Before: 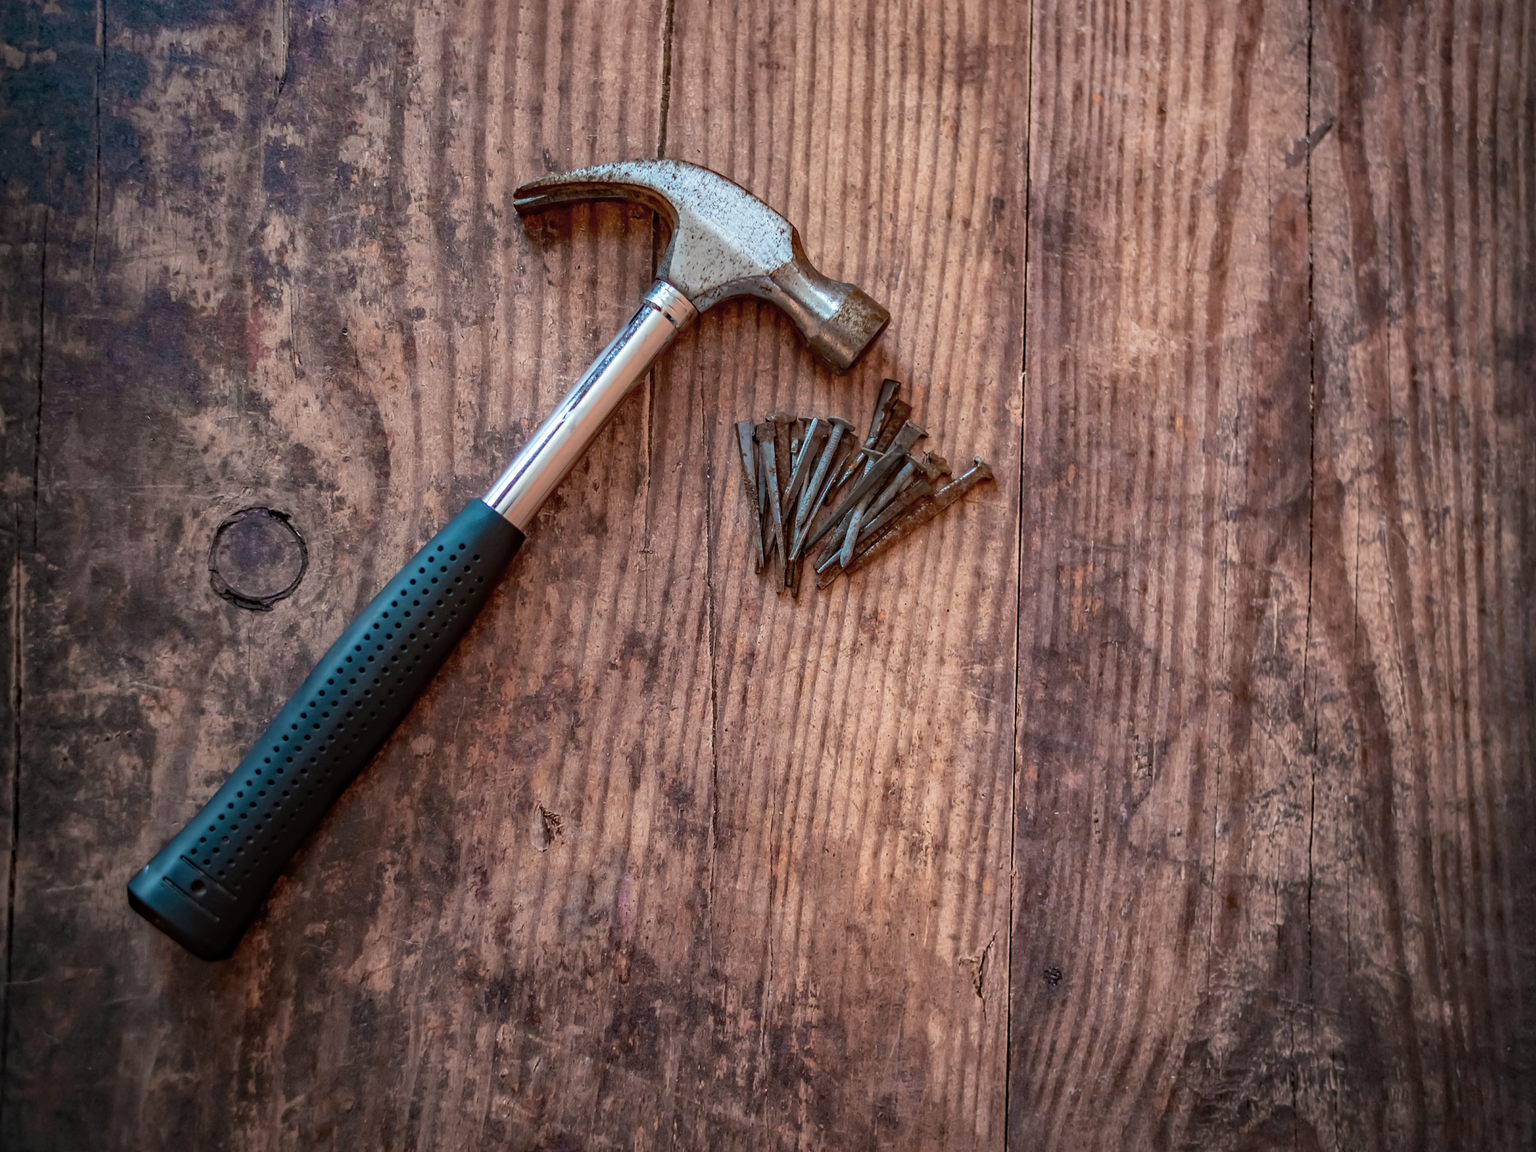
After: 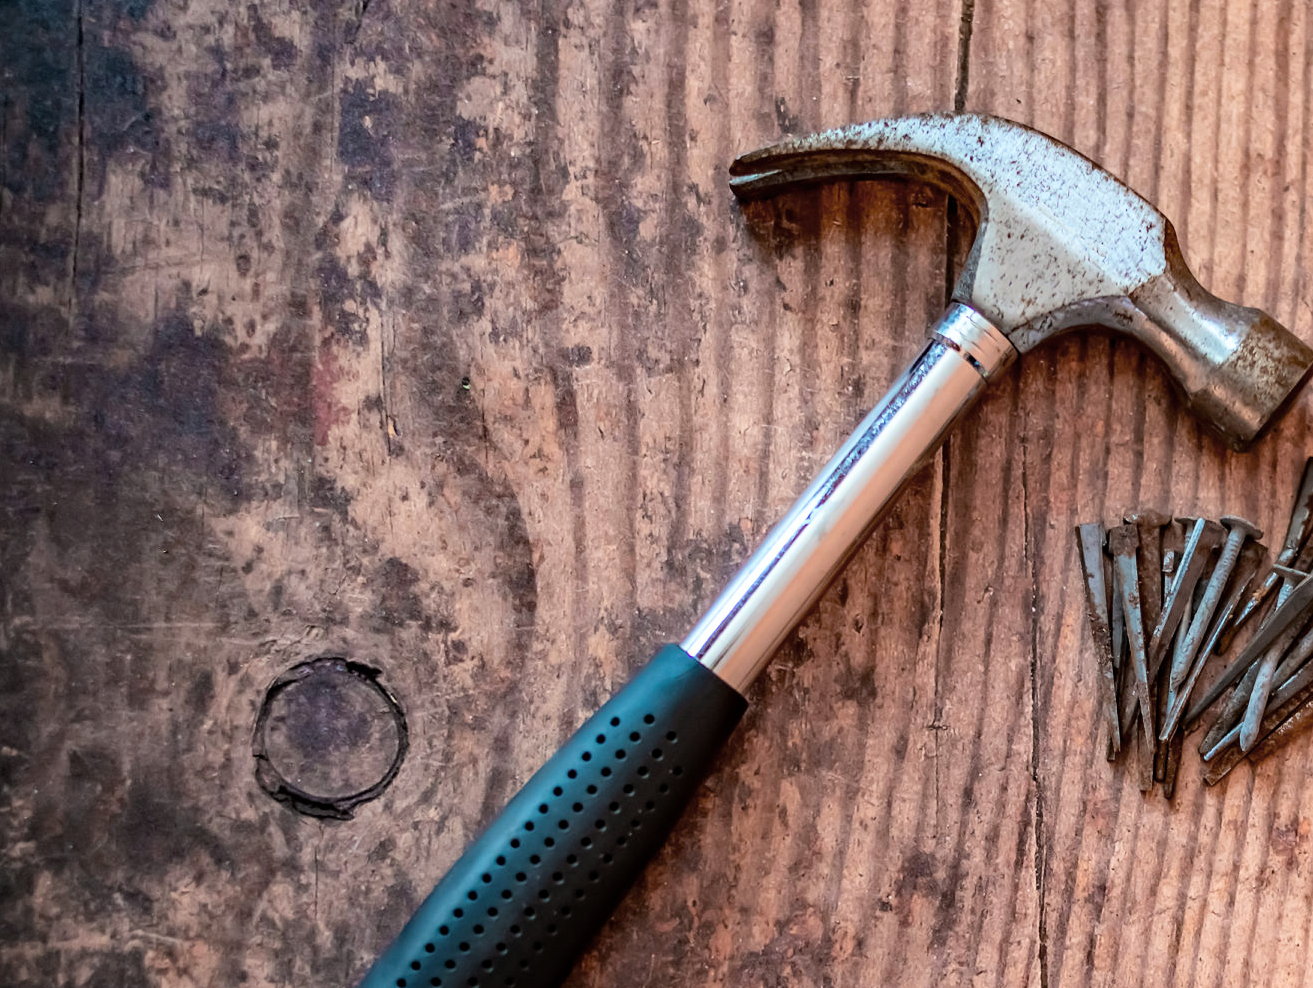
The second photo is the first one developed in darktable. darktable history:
tone curve: curves: ch0 [(0, 0) (0.004, 0.001) (0.133, 0.112) (0.325, 0.362) (0.832, 0.893) (1, 1)], color space Lab, linked channels, preserve colors none
crop and rotate: left 3.047%, top 7.509%, right 42.236%, bottom 37.598%
